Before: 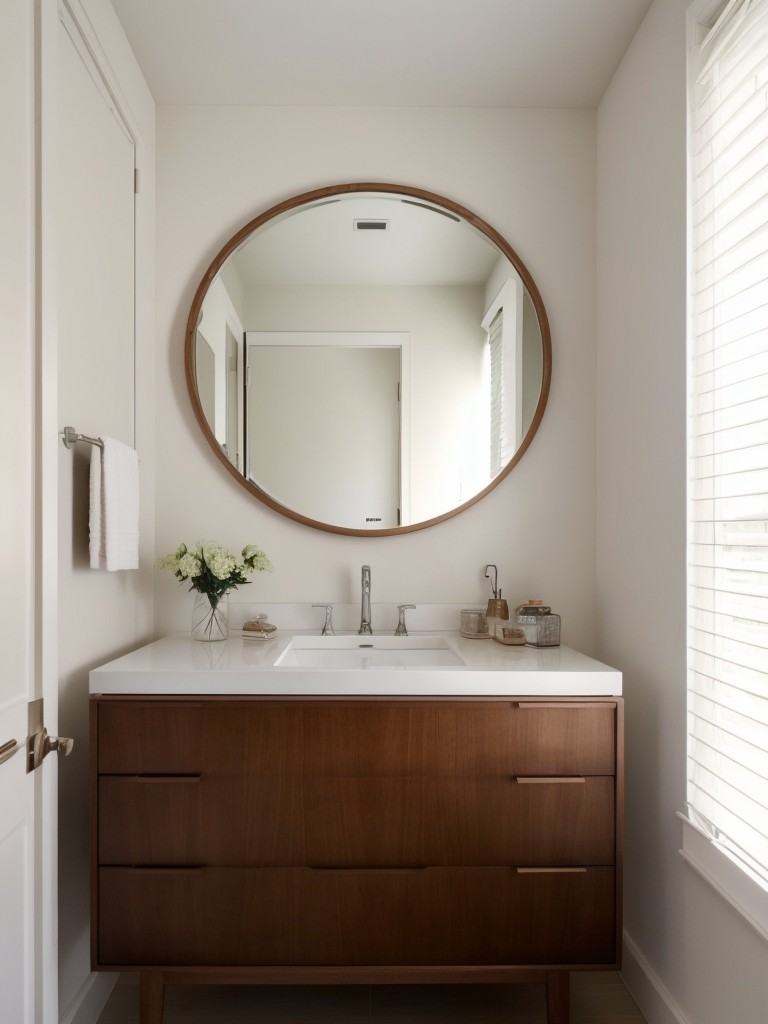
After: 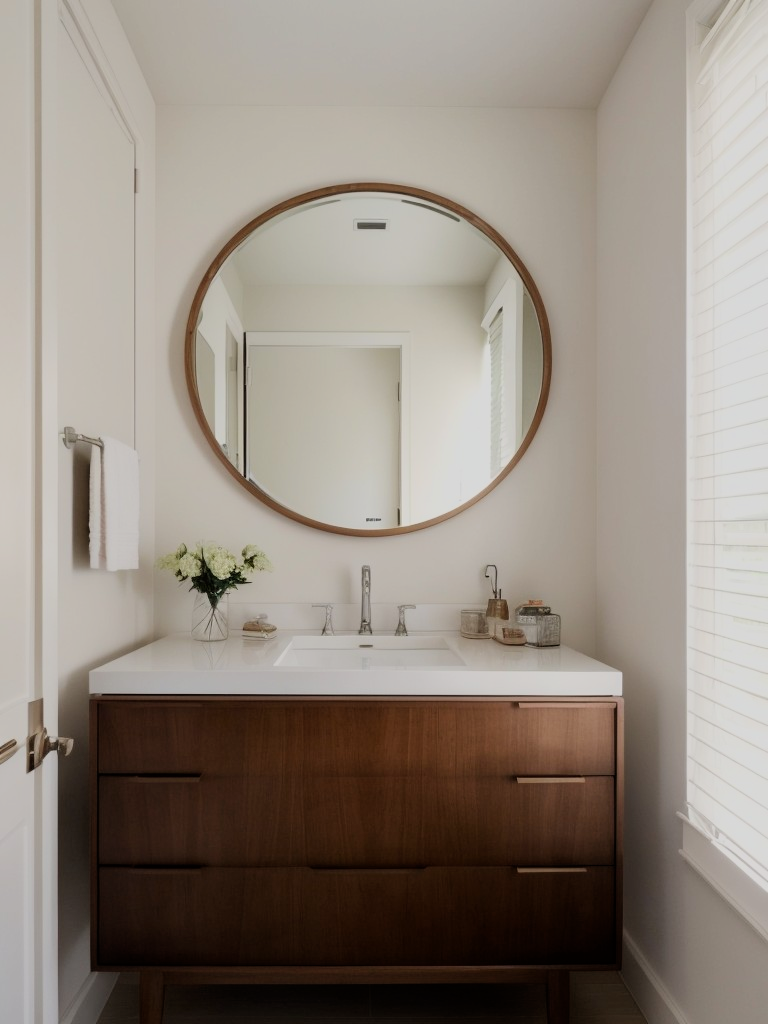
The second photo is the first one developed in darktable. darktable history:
exposure: exposure 0.128 EV, compensate highlight preservation false
filmic rgb: black relative exposure -7.65 EV, white relative exposure 4.56 EV, hardness 3.61, color science v6 (2022)
